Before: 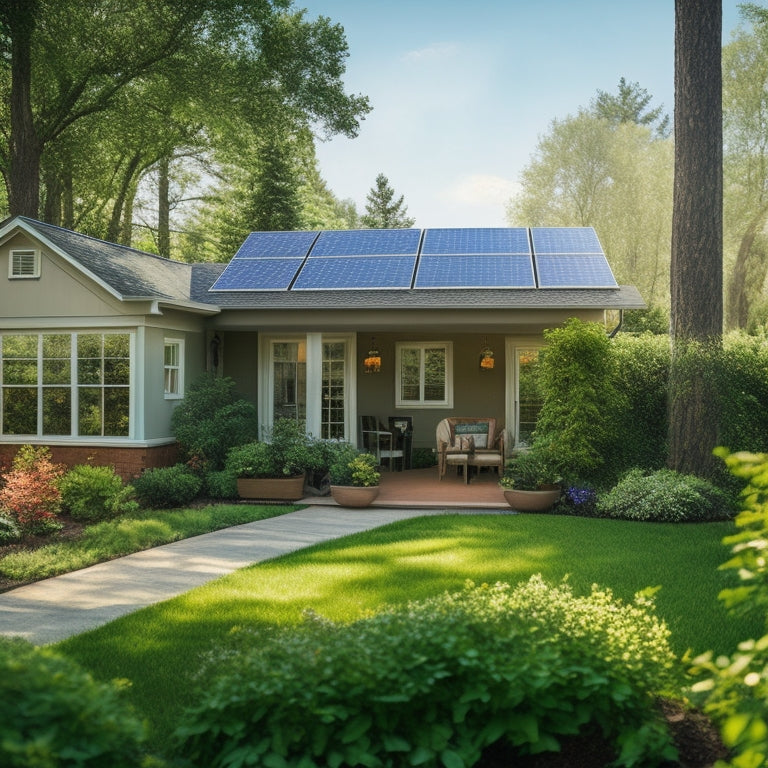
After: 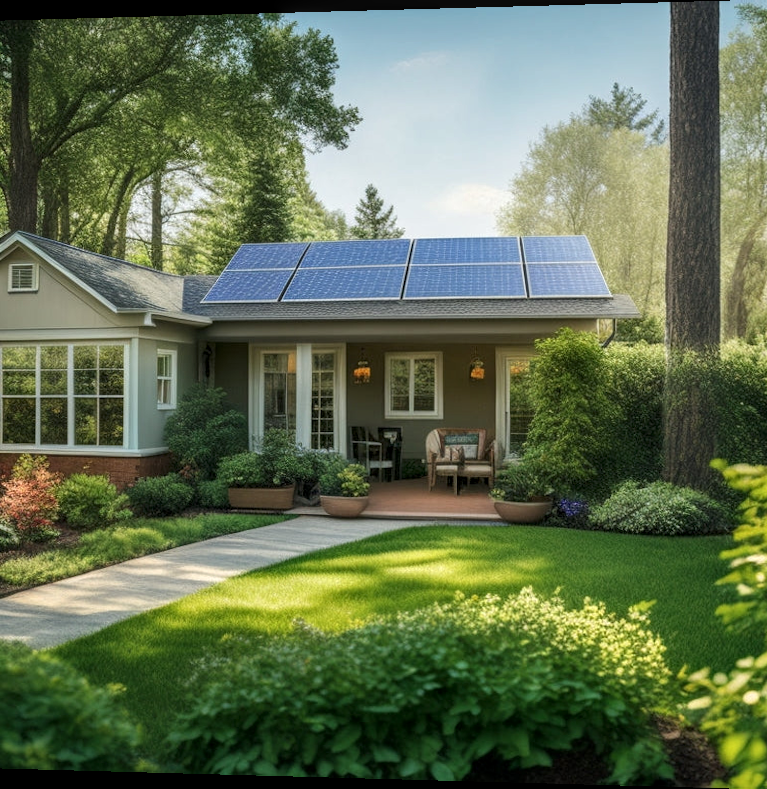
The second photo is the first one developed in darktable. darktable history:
local contrast: detail 130%
rotate and perspective: lens shift (horizontal) -0.055, automatic cropping off
